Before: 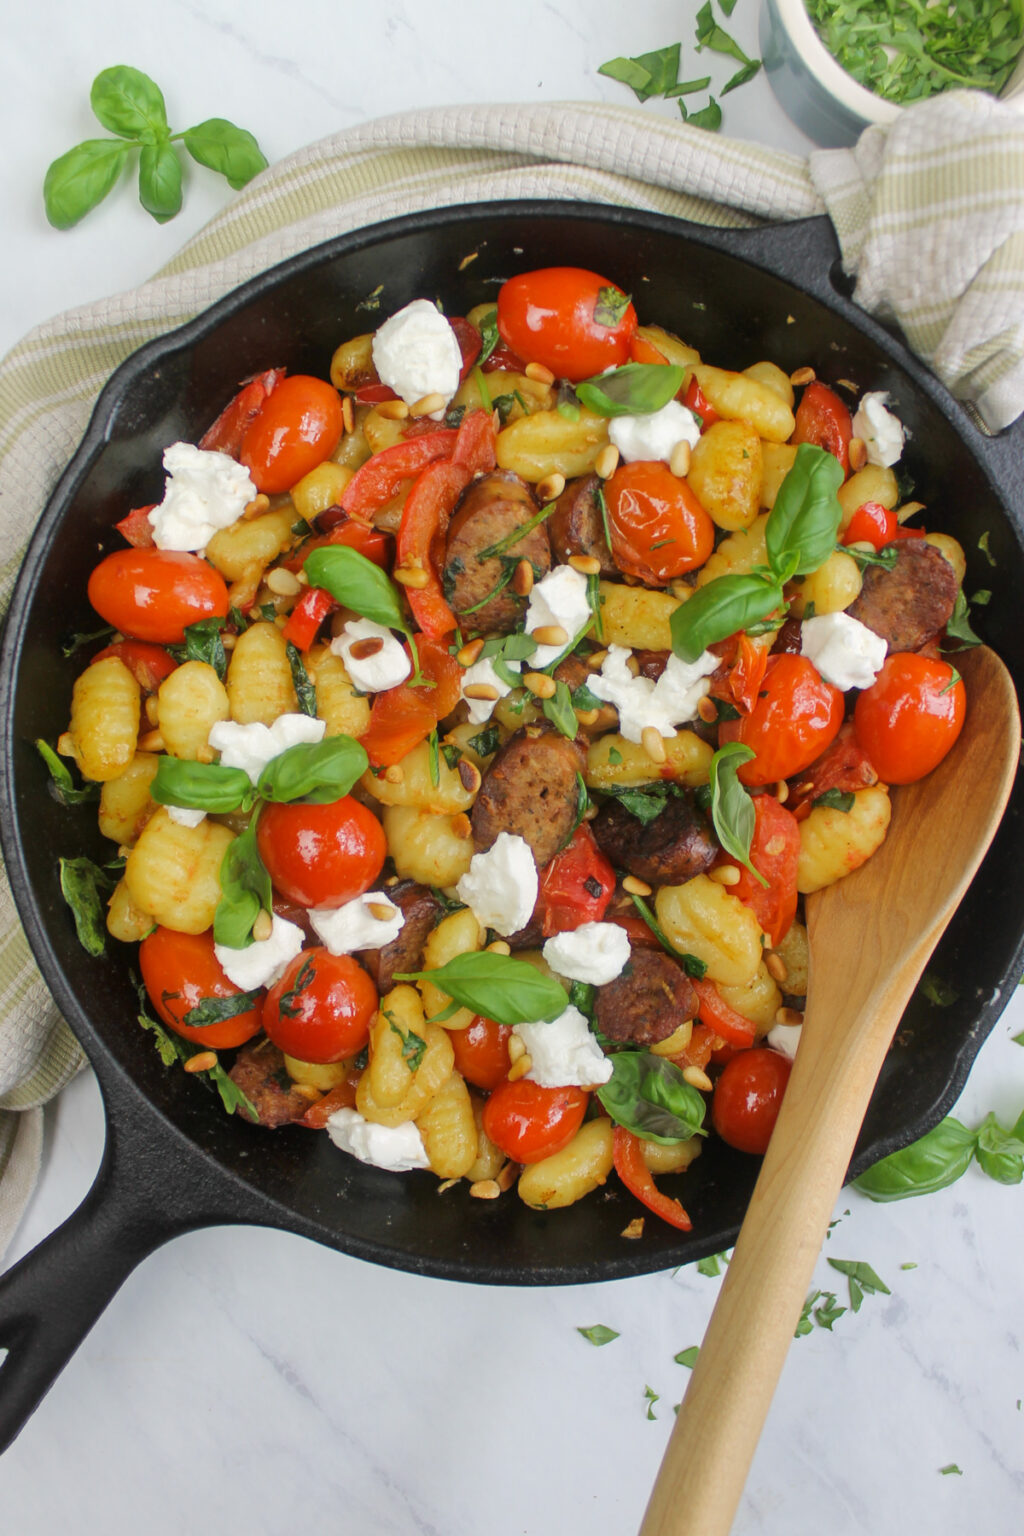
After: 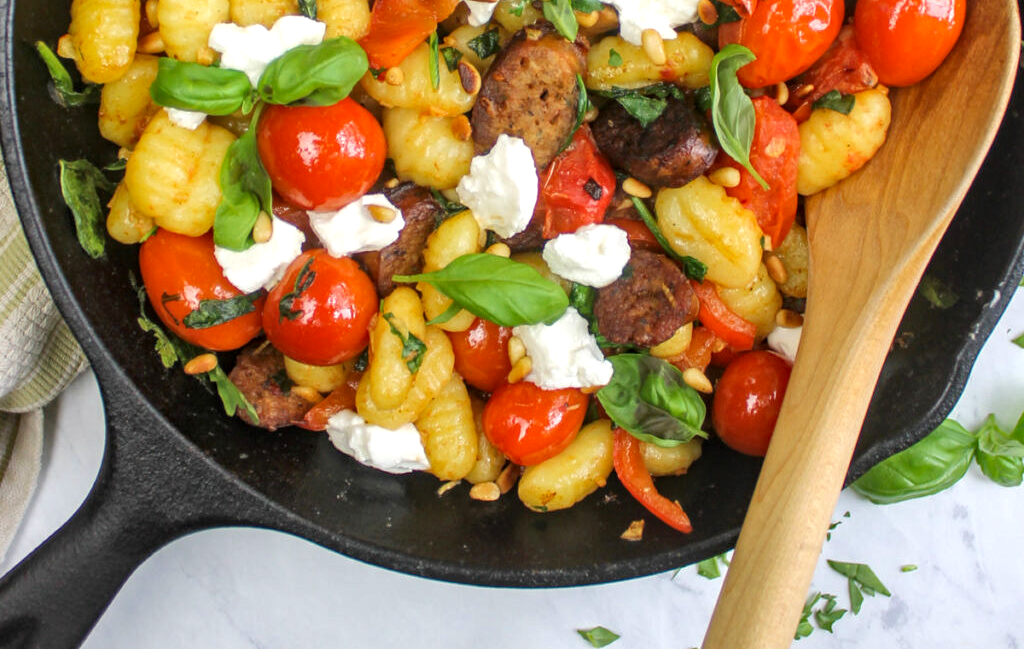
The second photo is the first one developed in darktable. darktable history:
exposure: exposure 0.445 EV, compensate highlight preservation false
haze removal: compatibility mode true, adaptive false
local contrast: on, module defaults
crop: top 45.502%, bottom 12.189%
base curve: curves: ch0 [(0, 0) (0.989, 0.992)], preserve colors none
